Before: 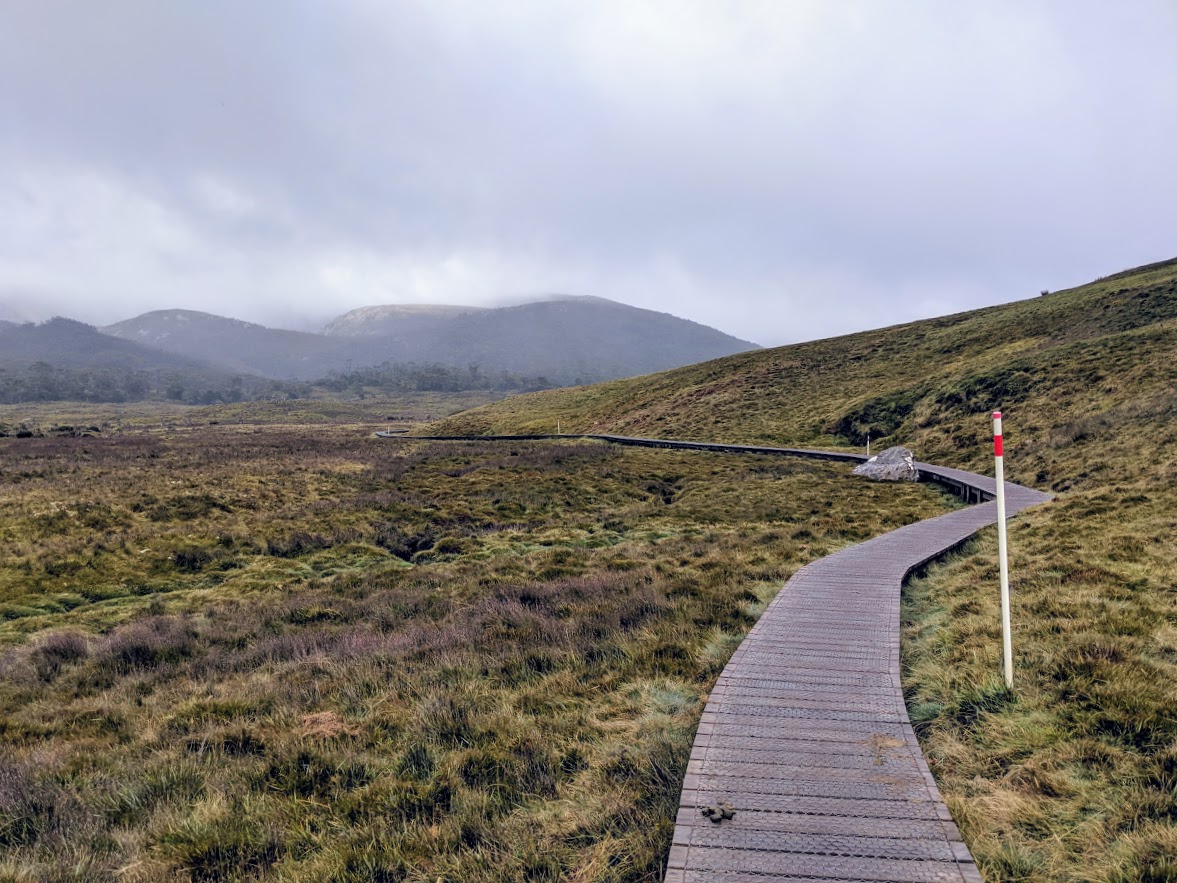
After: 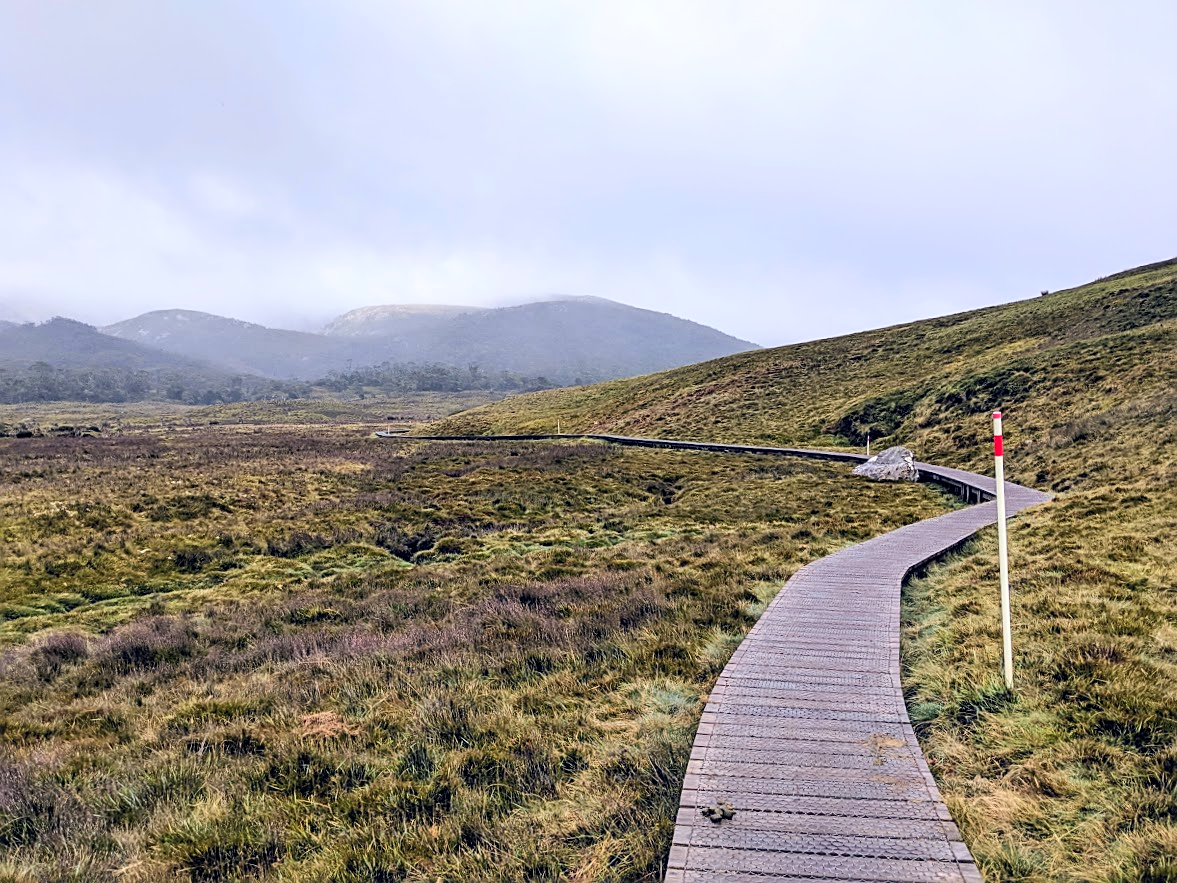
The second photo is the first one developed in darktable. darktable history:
sharpen: on, module defaults
contrast brightness saturation: contrast 0.203, brightness 0.166, saturation 0.228
